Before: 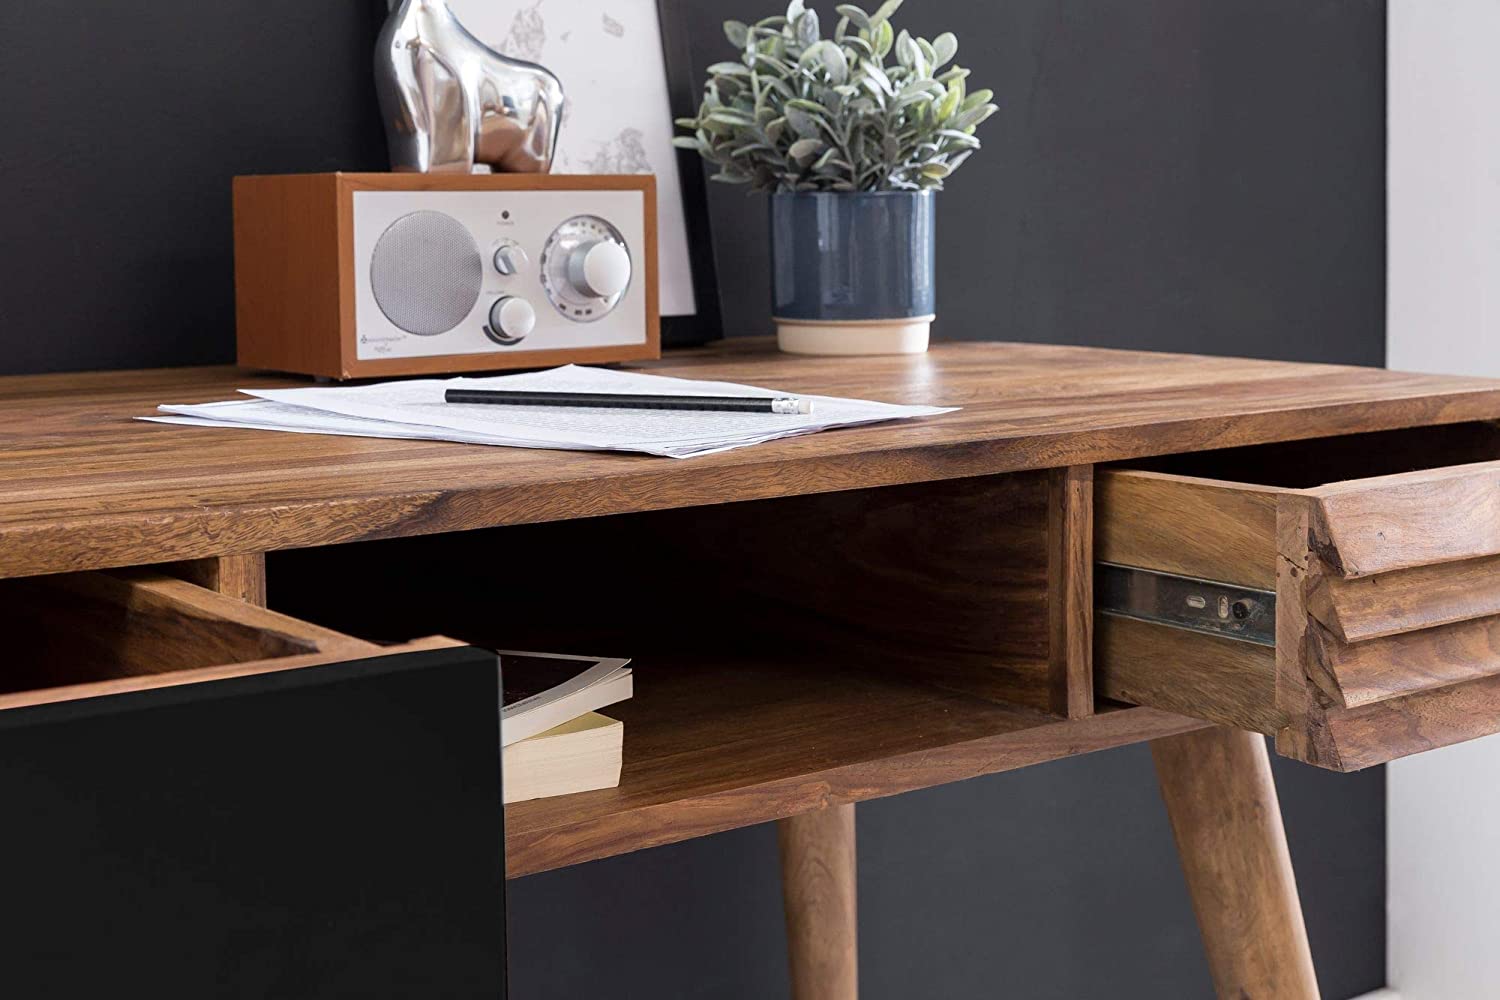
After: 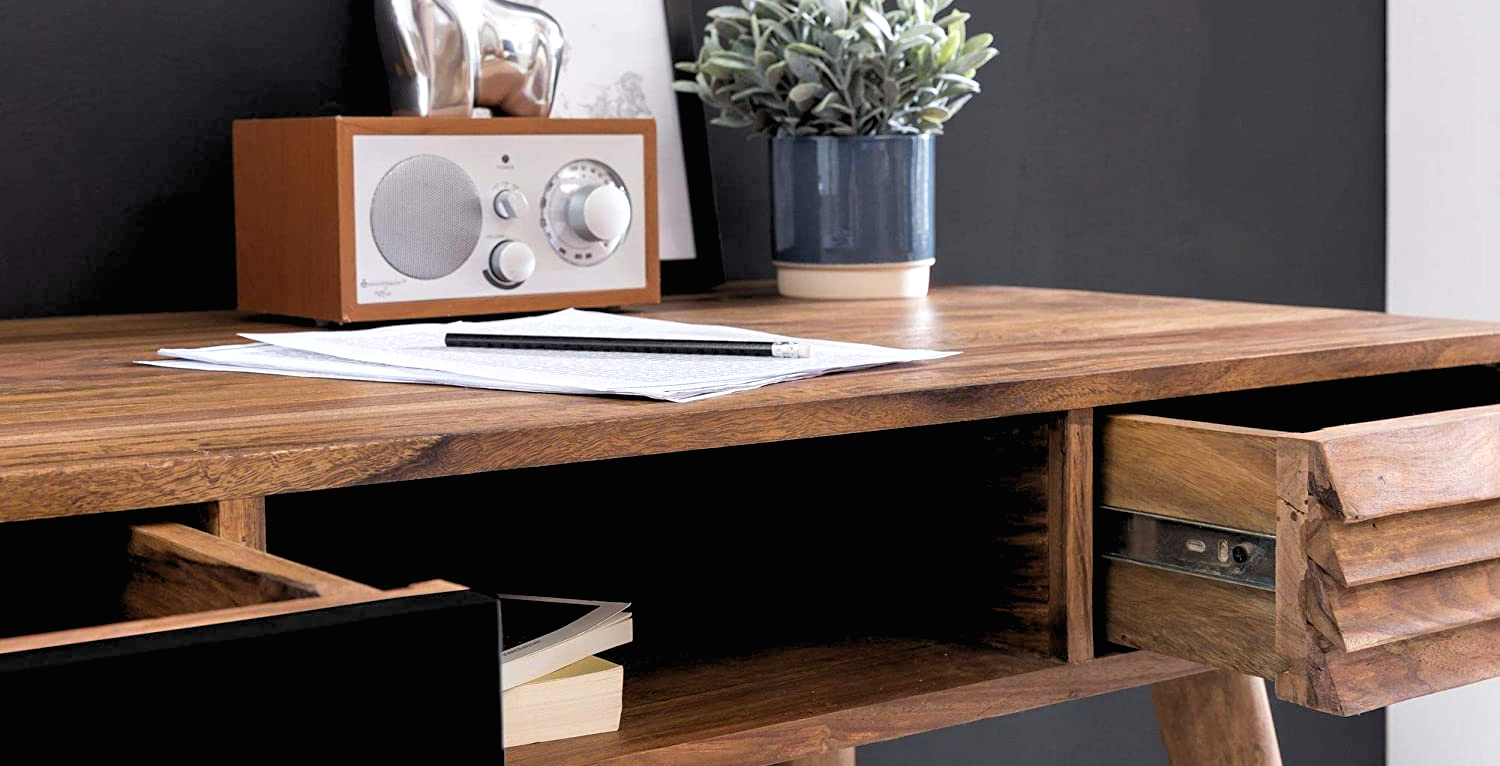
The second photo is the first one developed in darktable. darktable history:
contrast brightness saturation: contrast -0.02, brightness -0.01, saturation 0.03
rgb levels: levels [[0.01, 0.419, 0.839], [0, 0.5, 1], [0, 0.5, 1]]
crop: top 5.667%, bottom 17.637%
